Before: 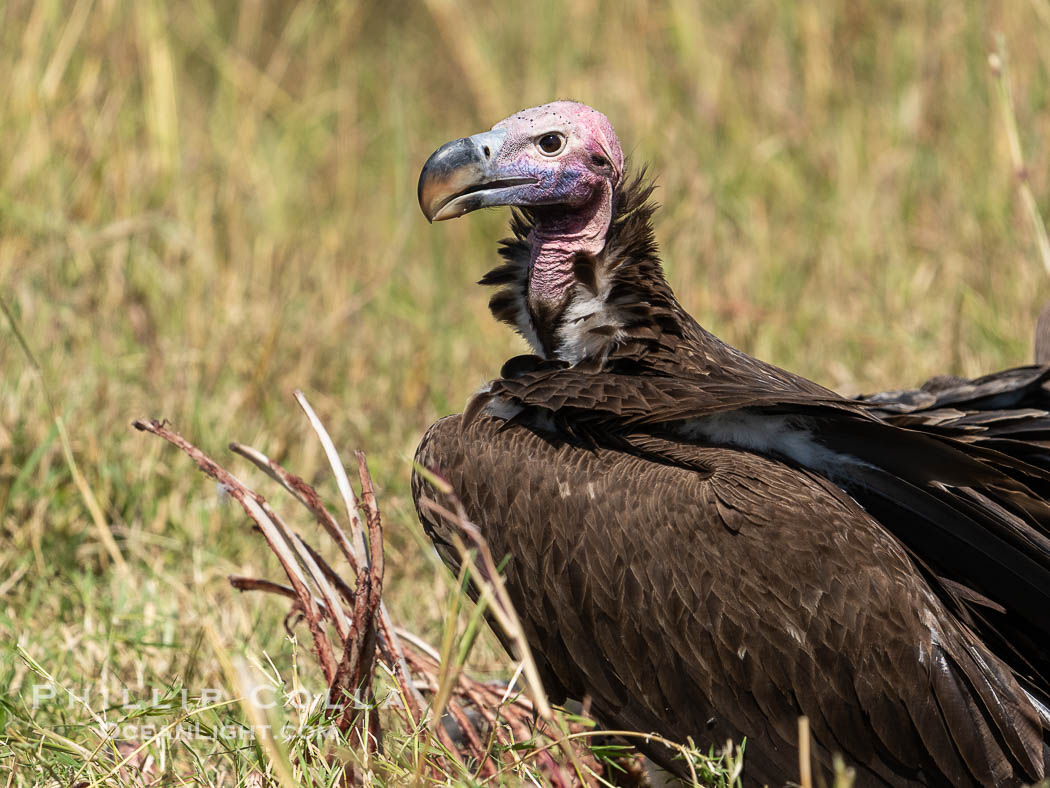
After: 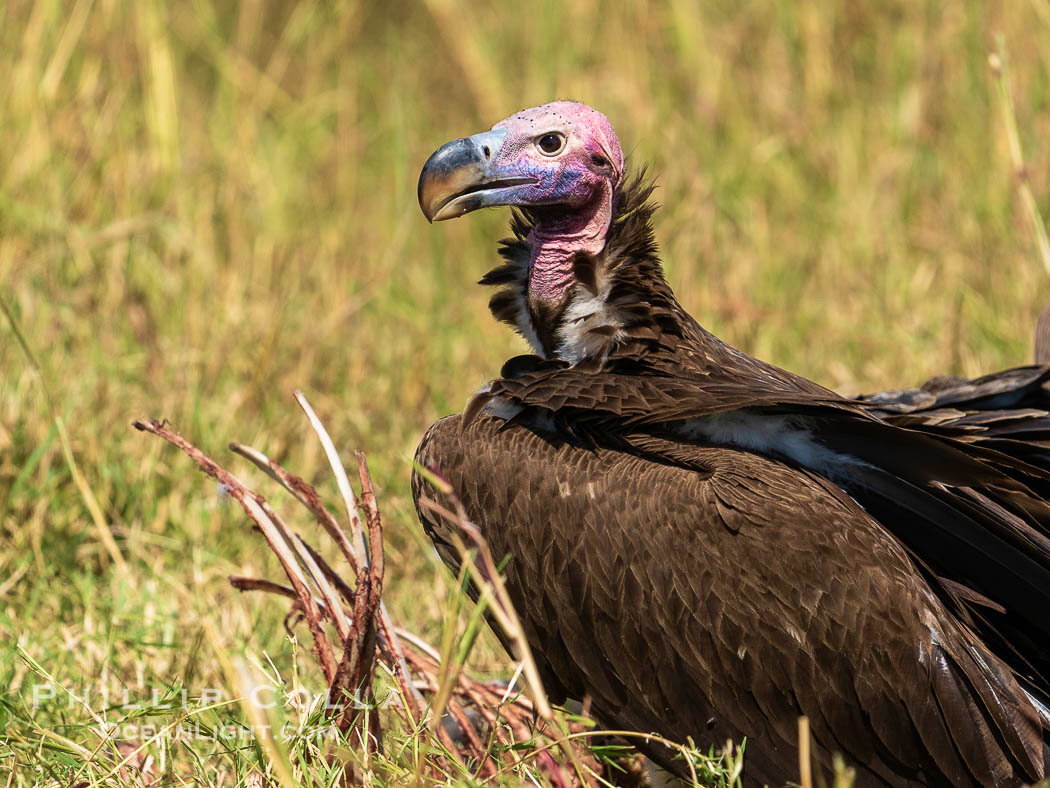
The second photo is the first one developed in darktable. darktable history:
color correction: highlights a* -0.137, highlights b* 0.137
velvia: strength 50%
